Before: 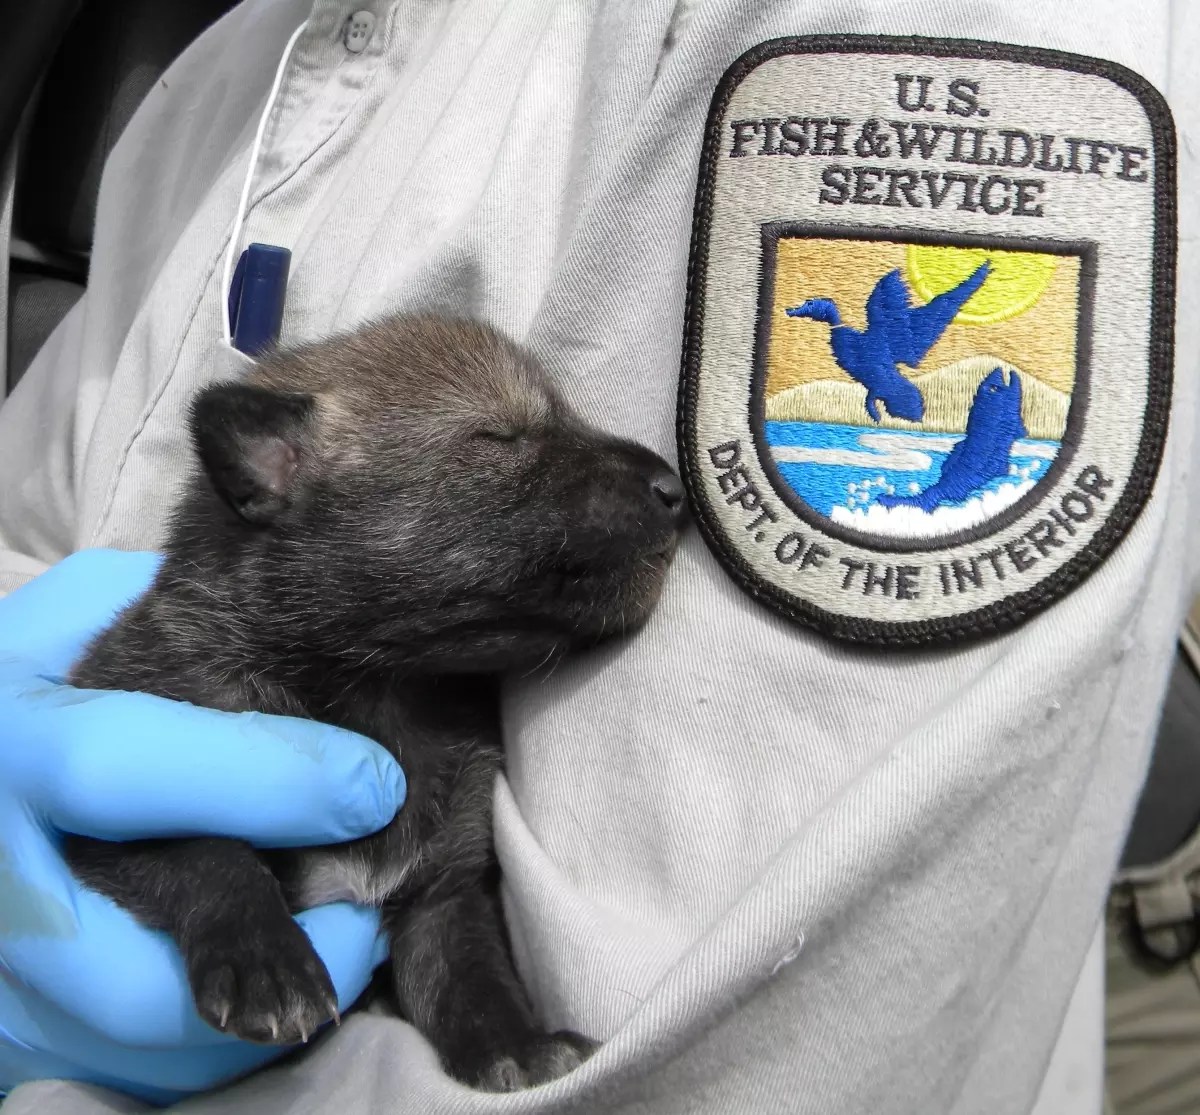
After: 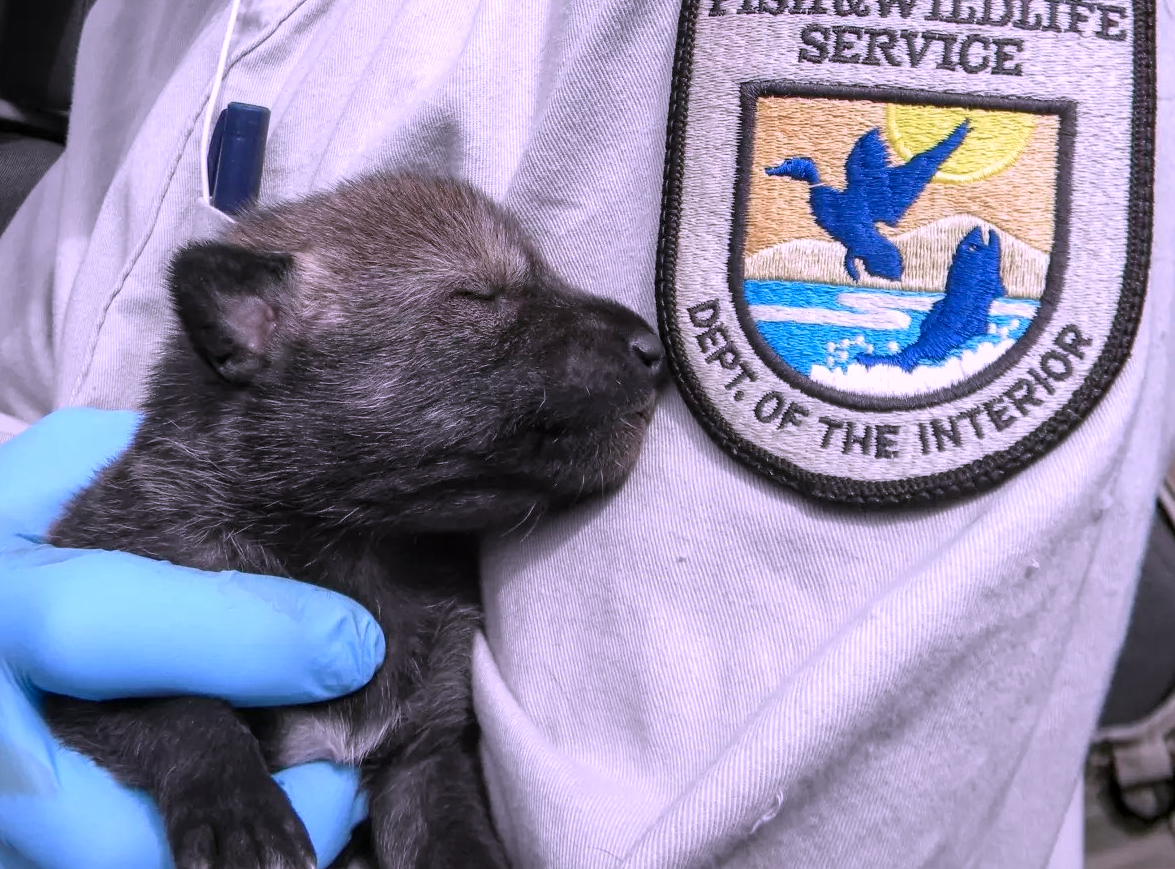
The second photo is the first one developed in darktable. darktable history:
crop and rotate: left 1.814%, top 12.818%, right 0.25%, bottom 9.225%
local contrast: on, module defaults
color correction: highlights a* 15.03, highlights b* -25.07
